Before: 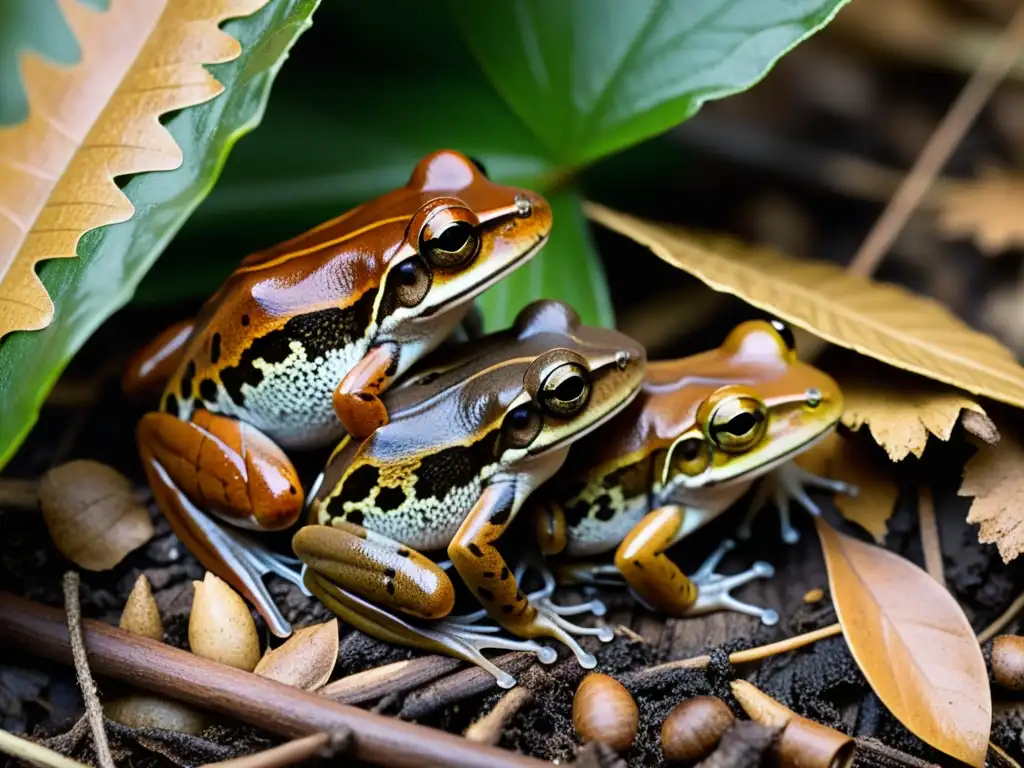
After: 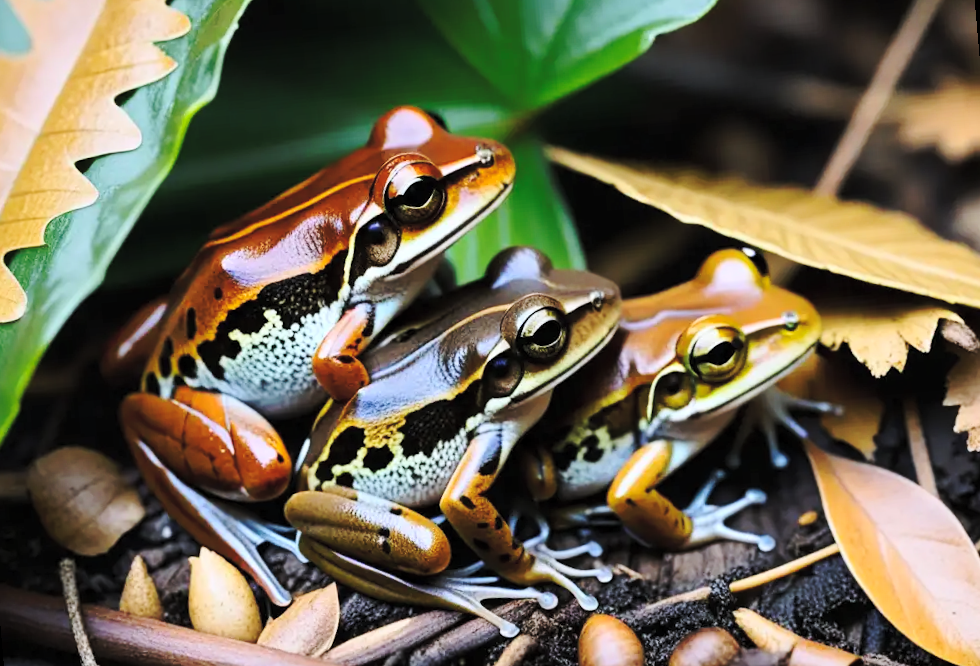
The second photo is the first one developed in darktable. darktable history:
base curve: curves: ch0 [(0, 0) (0.073, 0.04) (0.157, 0.139) (0.492, 0.492) (0.758, 0.758) (1, 1)], preserve colors none
rotate and perspective: rotation -5°, crop left 0.05, crop right 0.952, crop top 0.11, crop bottom 0.89
white balance: red 0.983, blue 1.036
contrast brightness saturation: contrast 0.14, brightness 0.21
